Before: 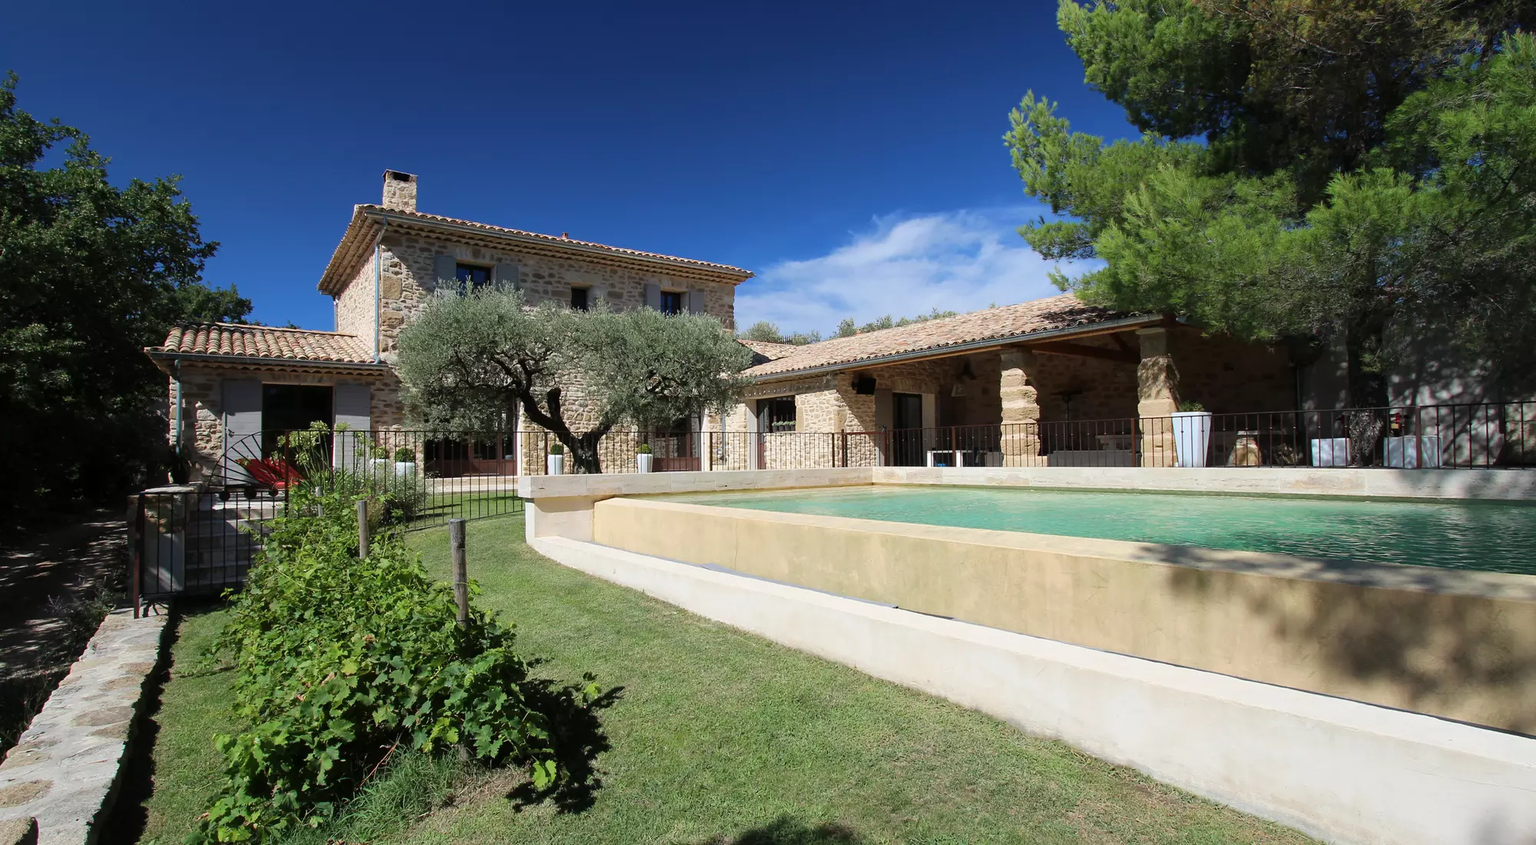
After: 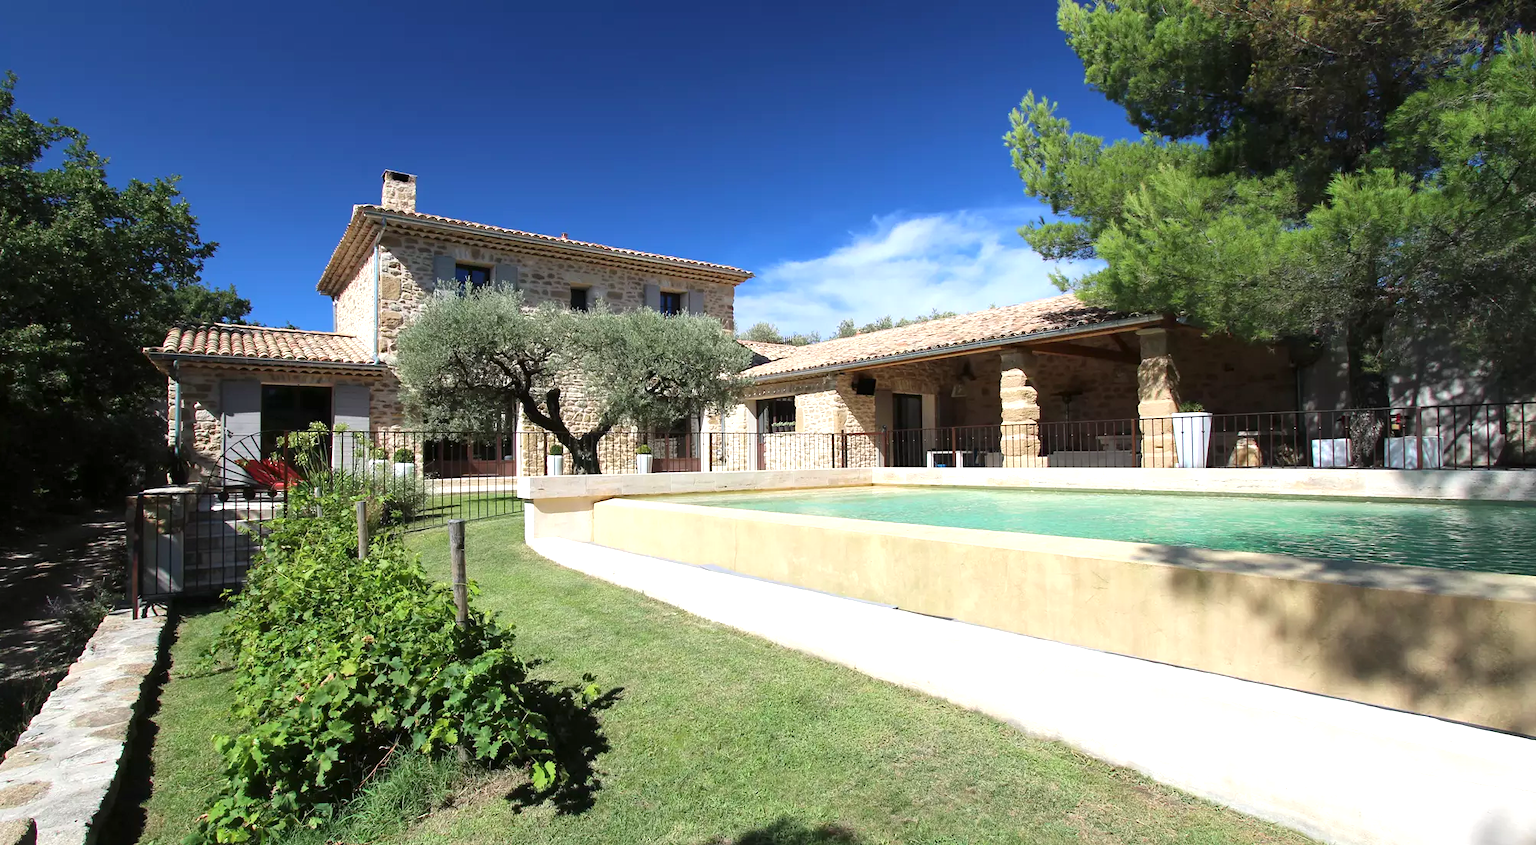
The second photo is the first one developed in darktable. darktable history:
crop and rotate: left 0.126%
exposure: exposure 0.648 EV, compensate highlight preservation false
